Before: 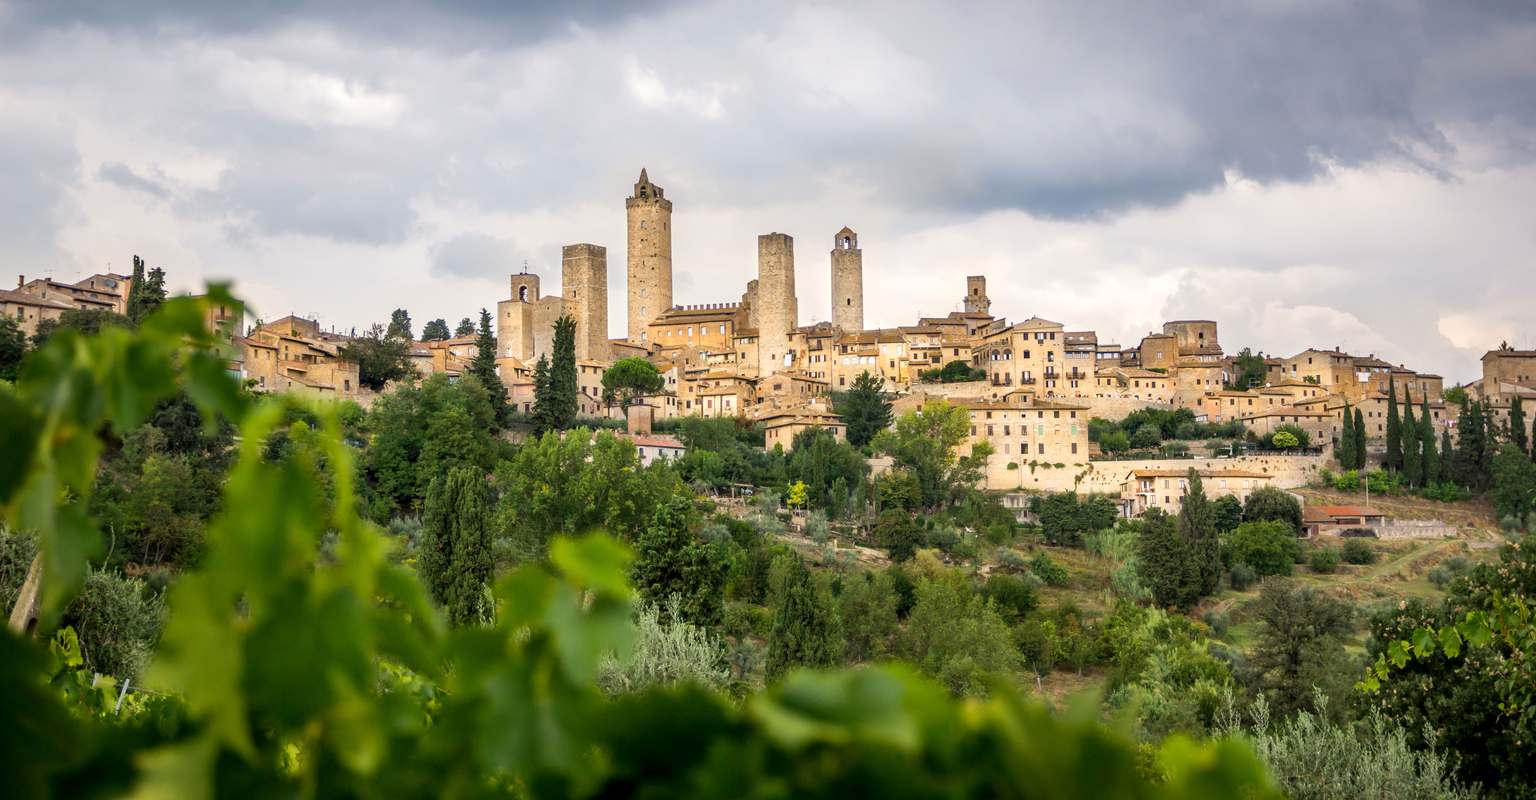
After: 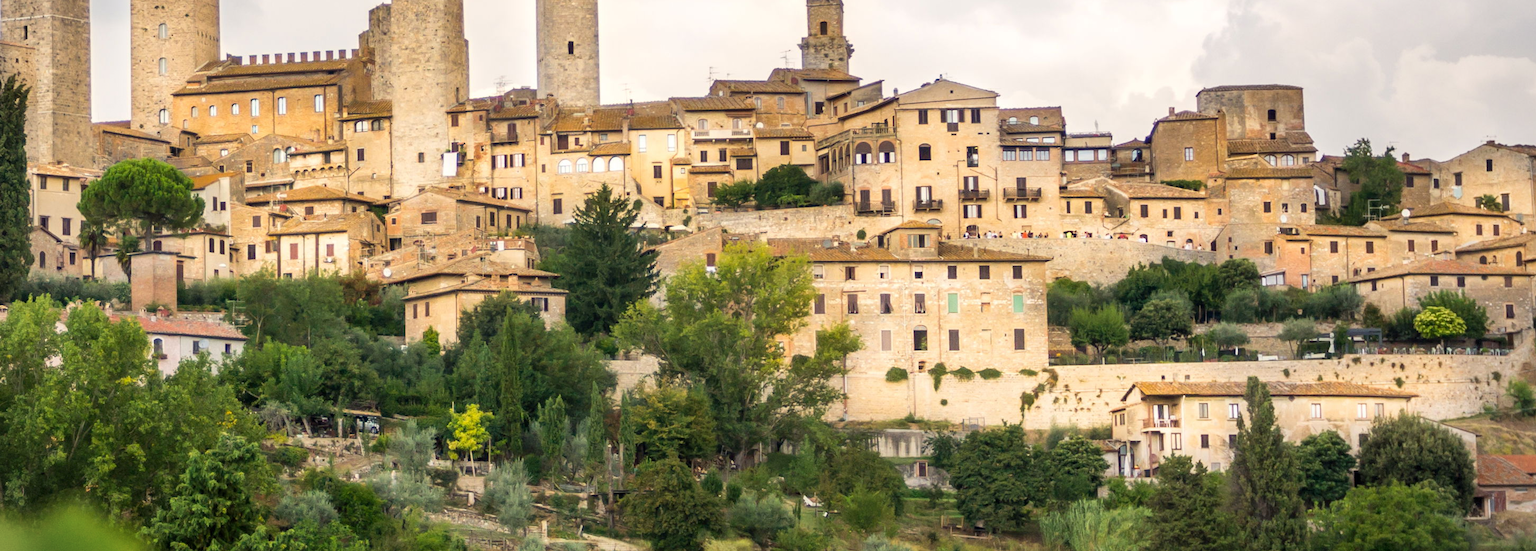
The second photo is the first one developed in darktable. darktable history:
crop: left 36.607%, top 34.735%, right 13.146%, bottom 30.611%
vignetting: fall-off start 91%, fall-off radius 39.39%, brightness -0.182, saturation -0.3, width/height ratio 1.219, shape 1.3, dithering 8-bit output, unbound false
